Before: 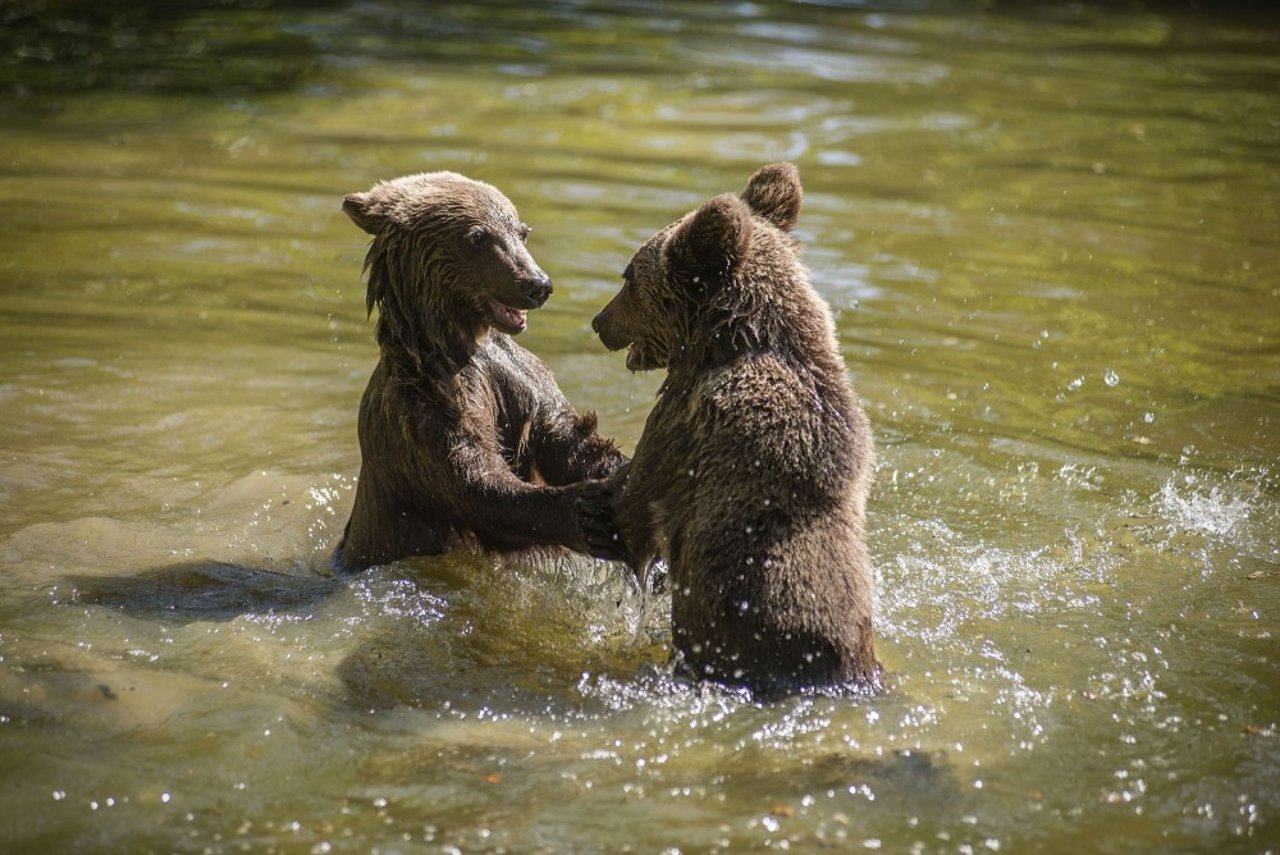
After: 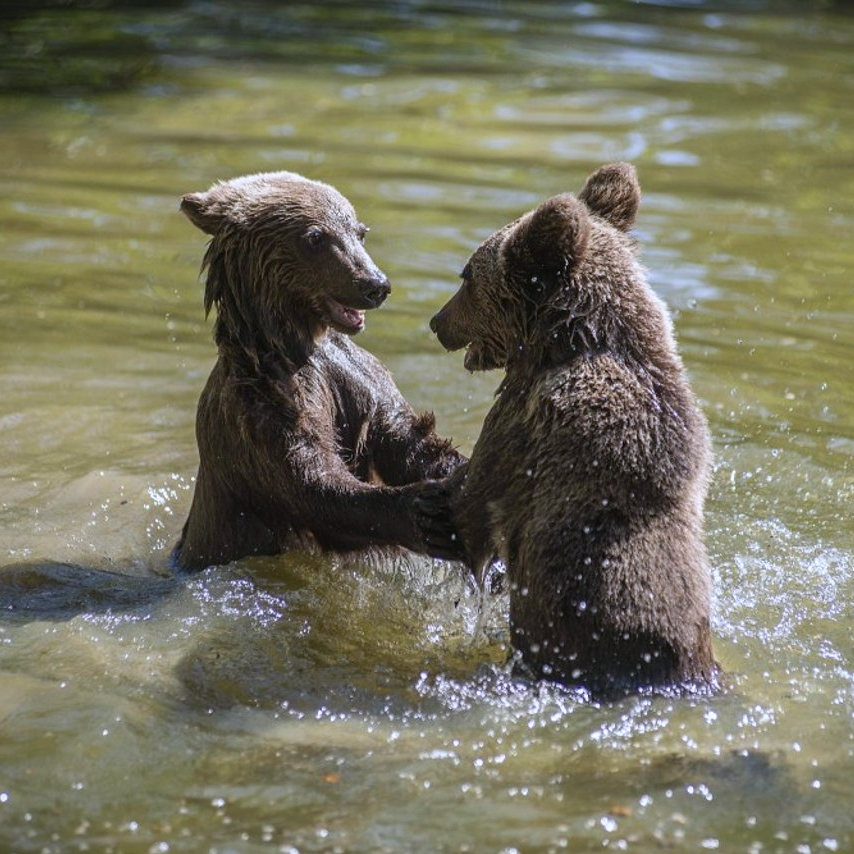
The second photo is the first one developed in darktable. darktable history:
crop and rotate: left 12.72%, right 20.509%
color calibration: illuminant as shot in camera, x 0.37, y 0.382, temperature 4316.1 K
